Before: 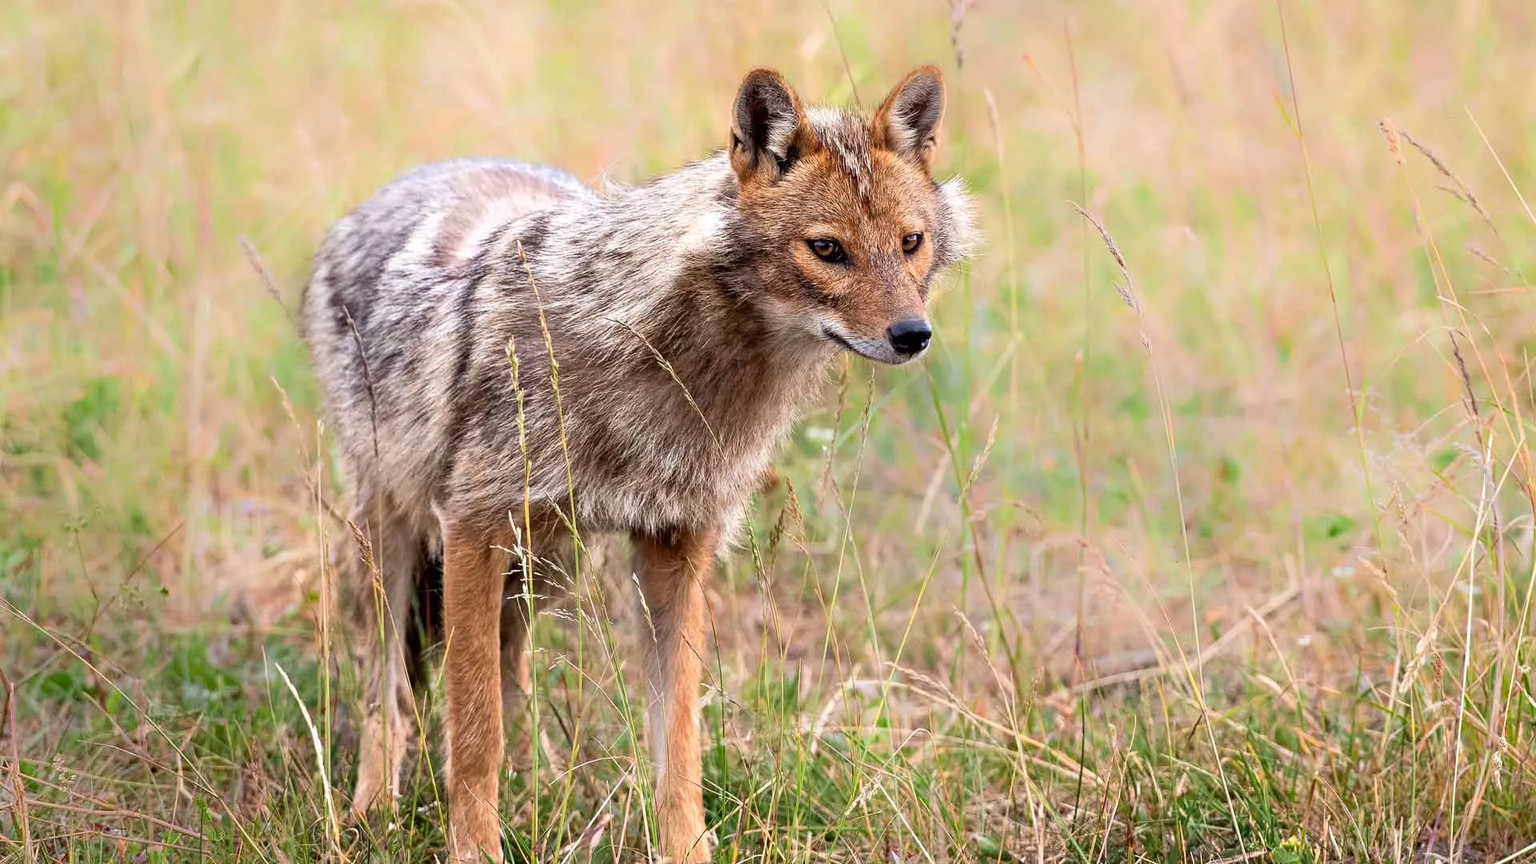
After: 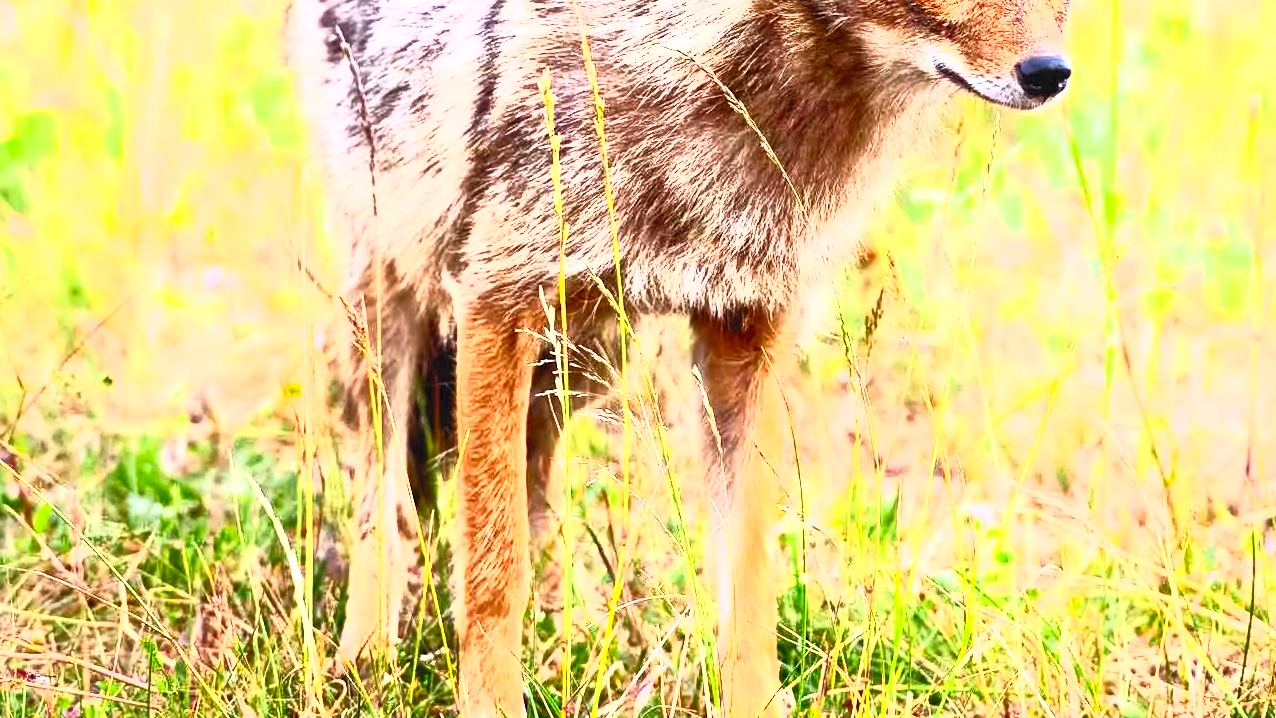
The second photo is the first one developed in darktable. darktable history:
local contrast: mode bilateral grid, contrast 20, coarseness 50, detail 132%, midtone range 0.2
contrast brightness saturation: contrast 1, brightness 1, saturation 1
crop and rotate: angle -0.82°, left 3.85%, top 31.828%, right 27.992%
